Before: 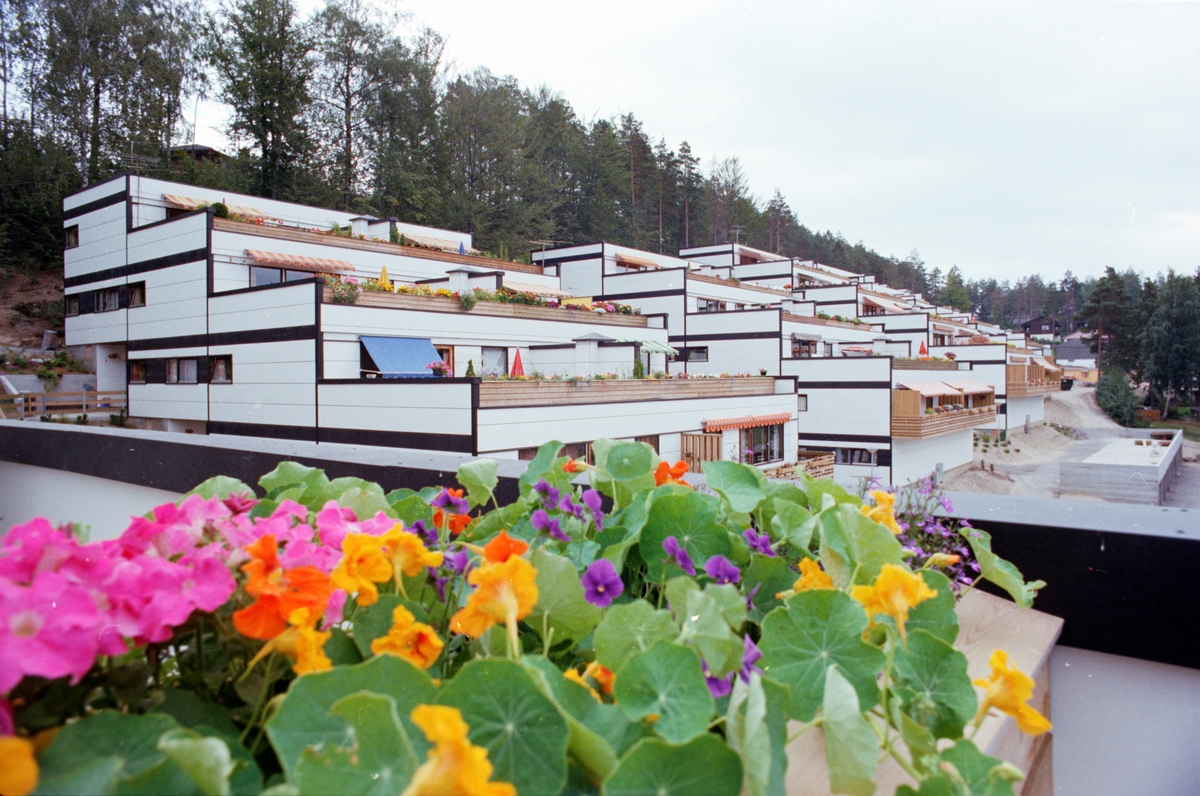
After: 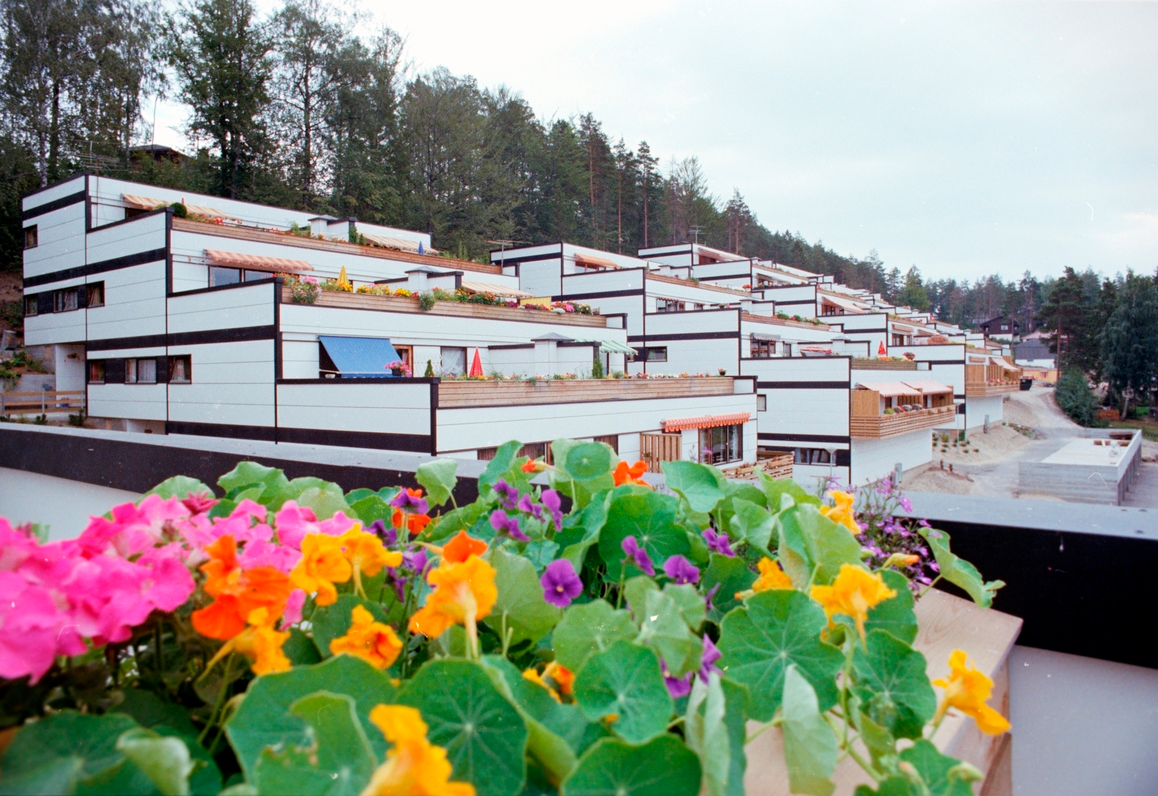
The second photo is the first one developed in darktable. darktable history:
crop and rotate: left 3.433%
vignetting: fall-off start 97.29%, fall-off radius 78.07%, brightness -0.408, saturation -0.308, width/height ratio 1.109
